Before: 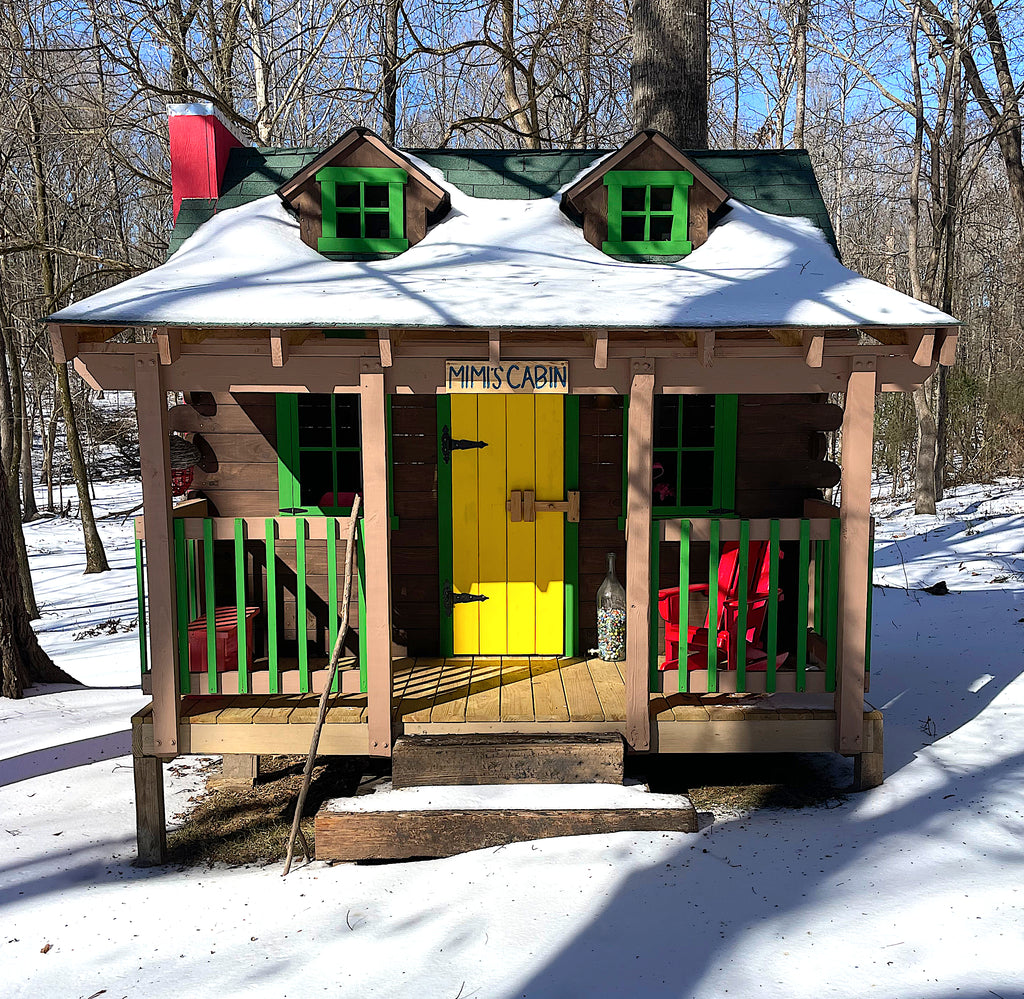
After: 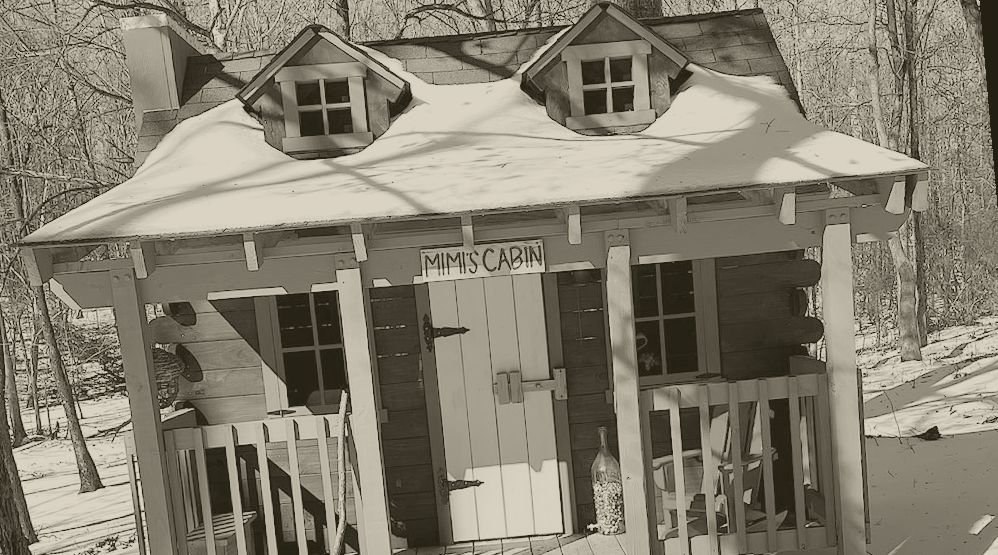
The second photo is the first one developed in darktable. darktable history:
contrast brightness saturation: contrast 0.14, brightness 0.21
exposure: black level correction 0, exposure 1.4 EV, compensate highlight preservation false
crop and rotate: top 4.848%, bottom 29.503%
colorize: hue 41.44°, saturation 22%, source mix 60%, lightness 10.61%
rotate and perspective: rotation -5°, crop left 0.05, crop right 0.952, crop top 0.11, crop bottom 0.89
